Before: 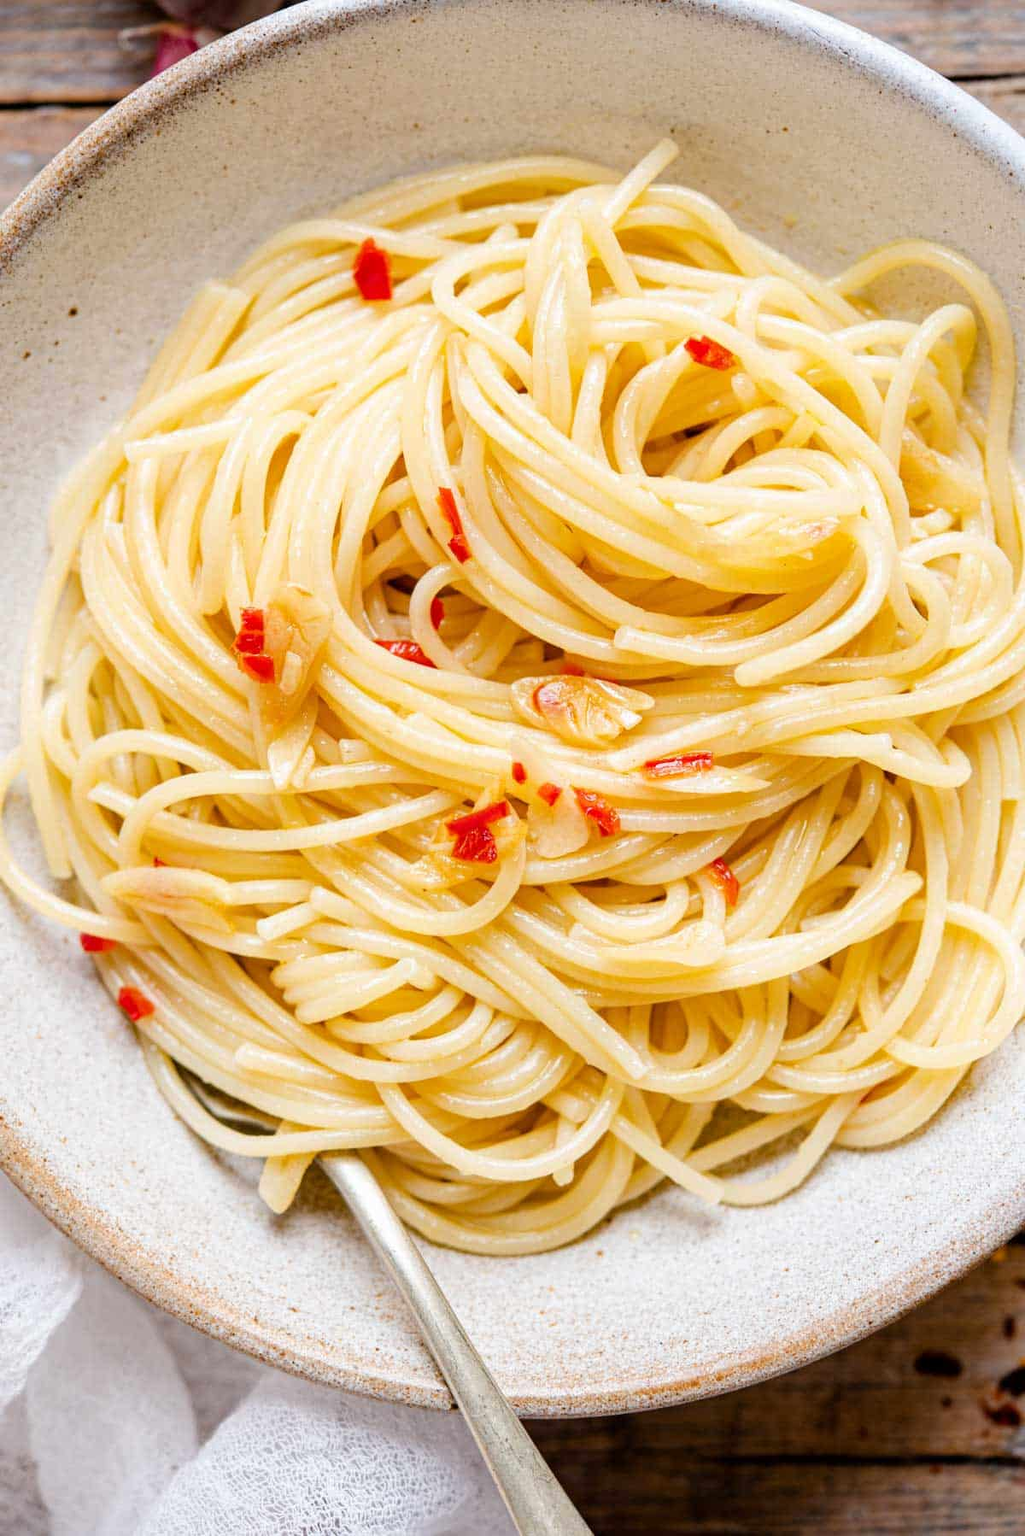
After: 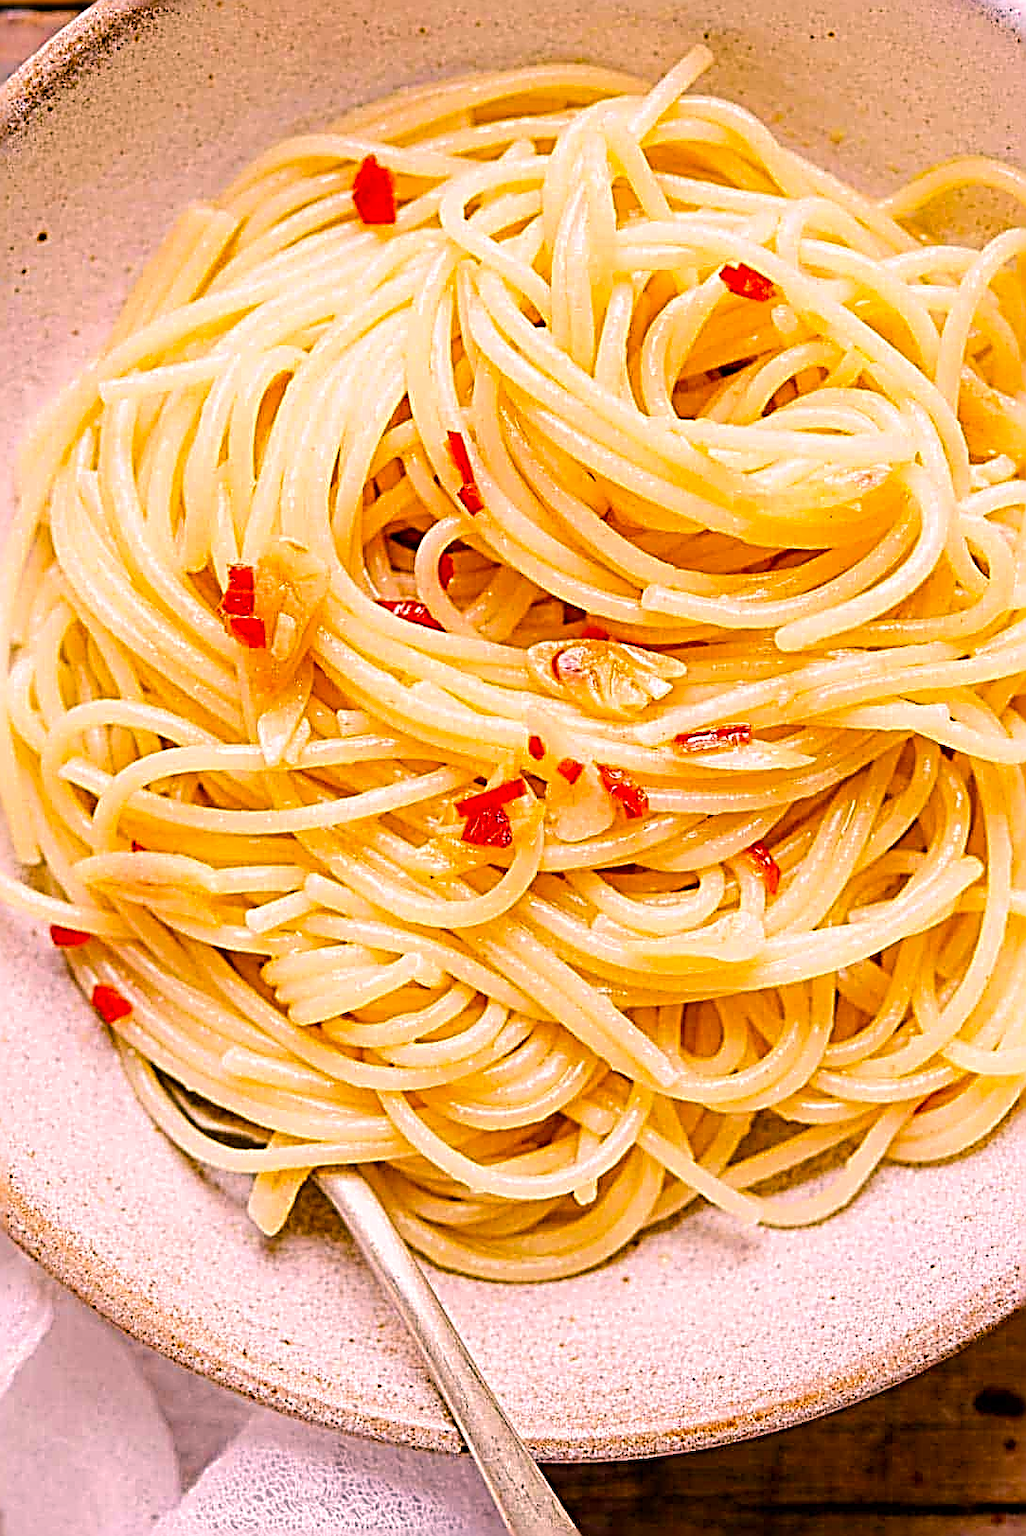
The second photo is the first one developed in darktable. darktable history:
sharpen: radius 3.173, amount 1.734
crop: left 3.471%, top 6.412%, right 6.074%, bottom 3.276%
color correction: highlights a* 14.75, highlights b* 4.91
velvia: strength 31.4%, mid-tones bias 0.201
